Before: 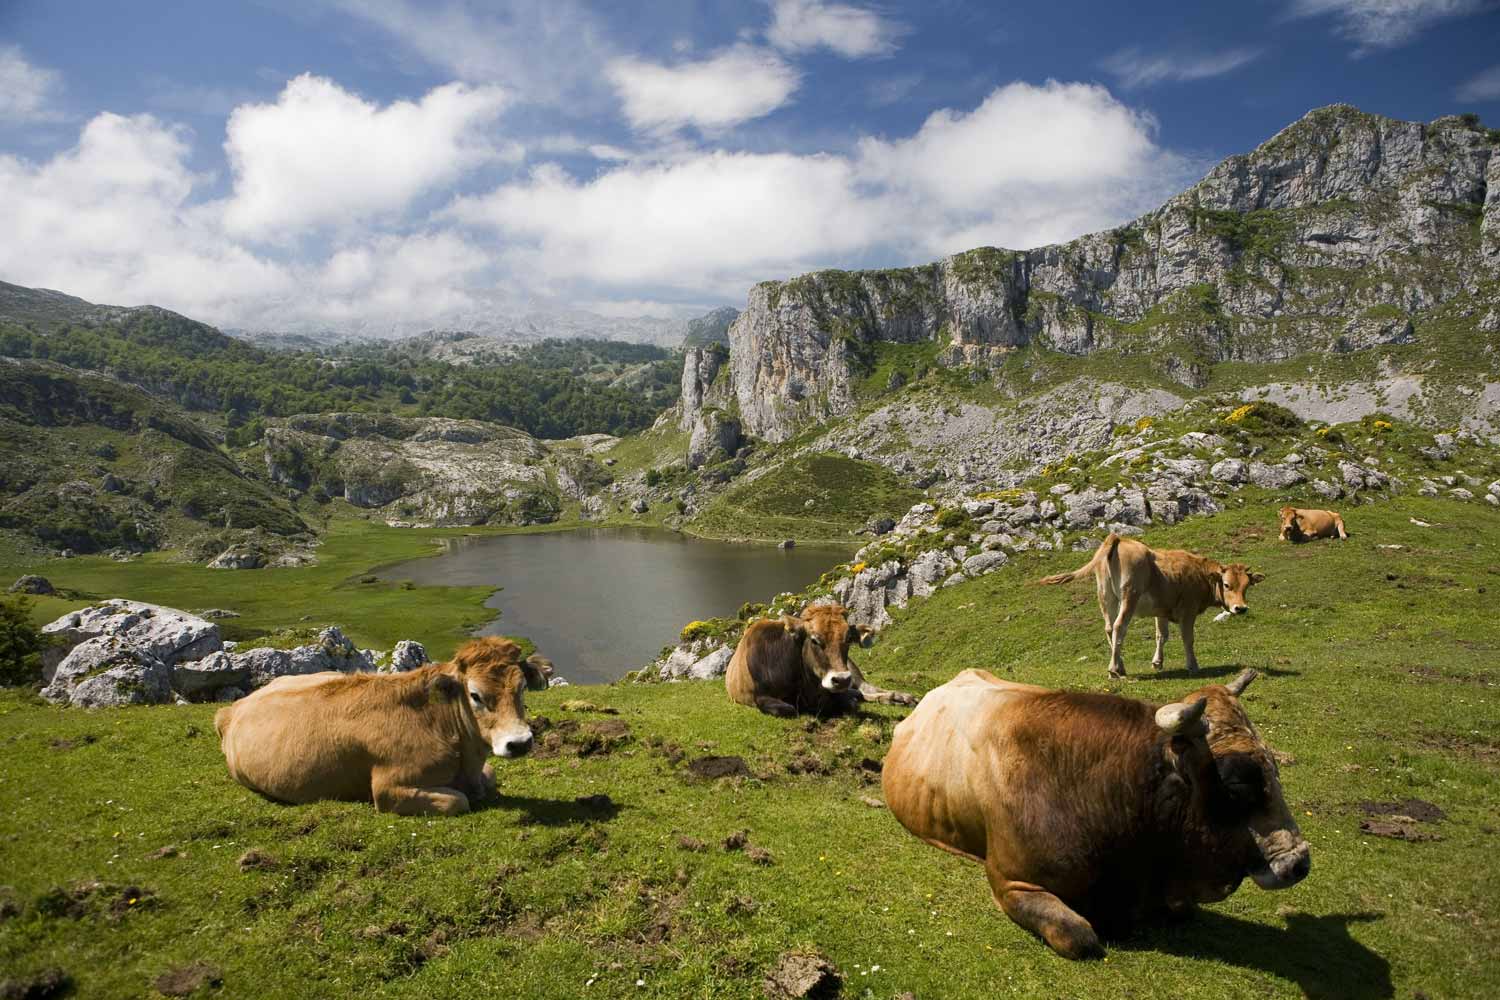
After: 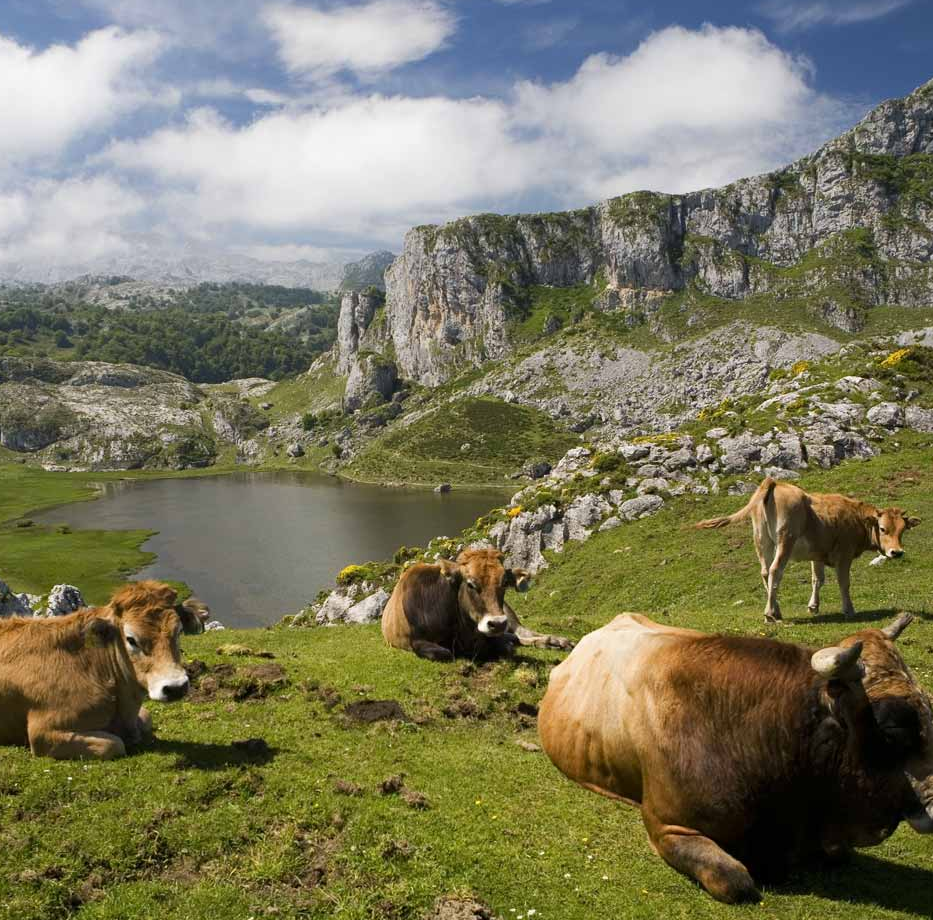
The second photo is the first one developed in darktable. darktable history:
crop and rotate: left 22.978%, top 5.623%, right 14.766%, bottom 2.33%
